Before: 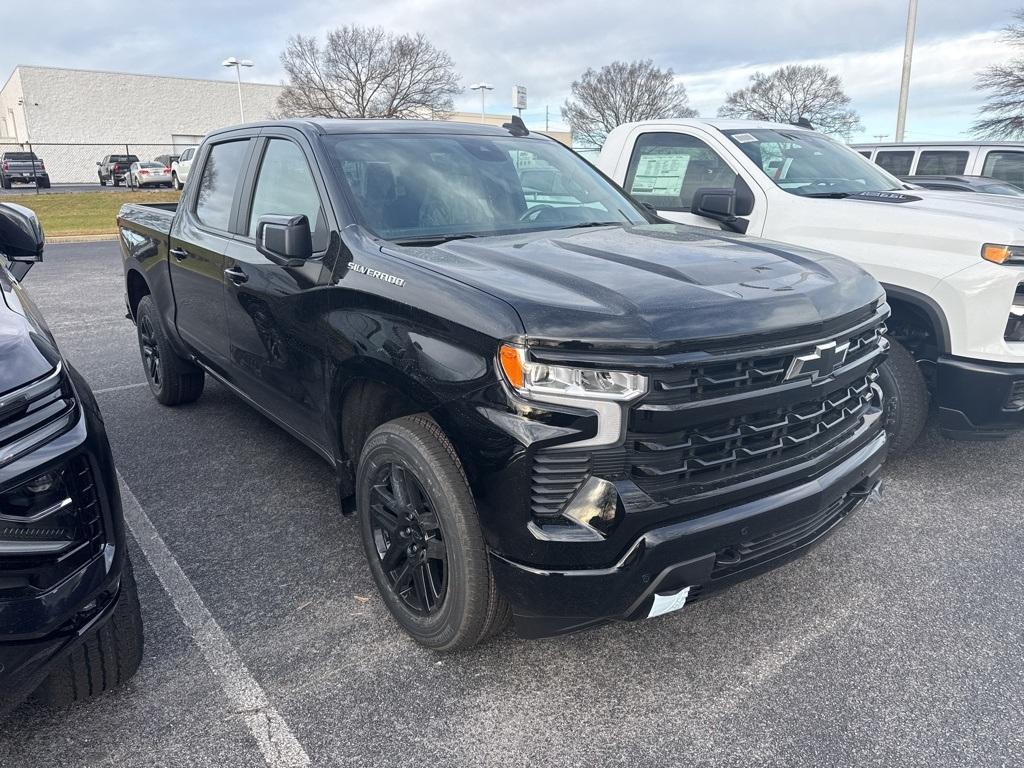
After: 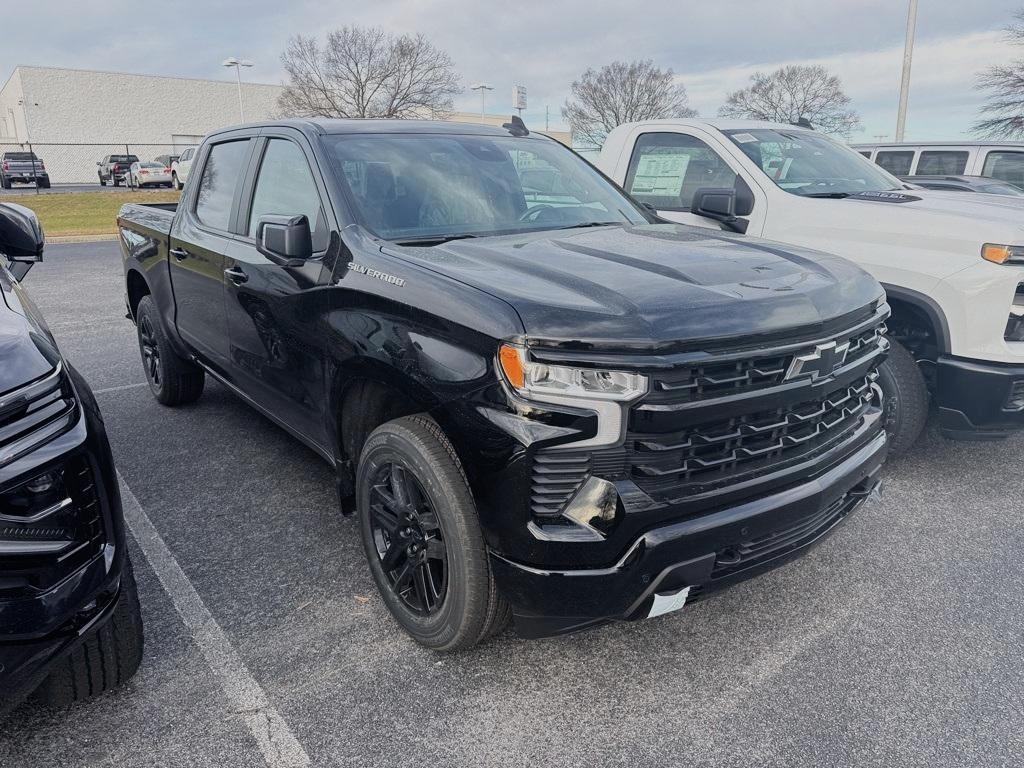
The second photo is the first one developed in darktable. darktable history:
local contrast: mode bilateral grid, contrast 99, coarseness 99, detail 89%, midtone range 0.2
filmic rgb: black relative exposure -7.65 EV, white relative exposure 4.56 EV, hardness 3.61
